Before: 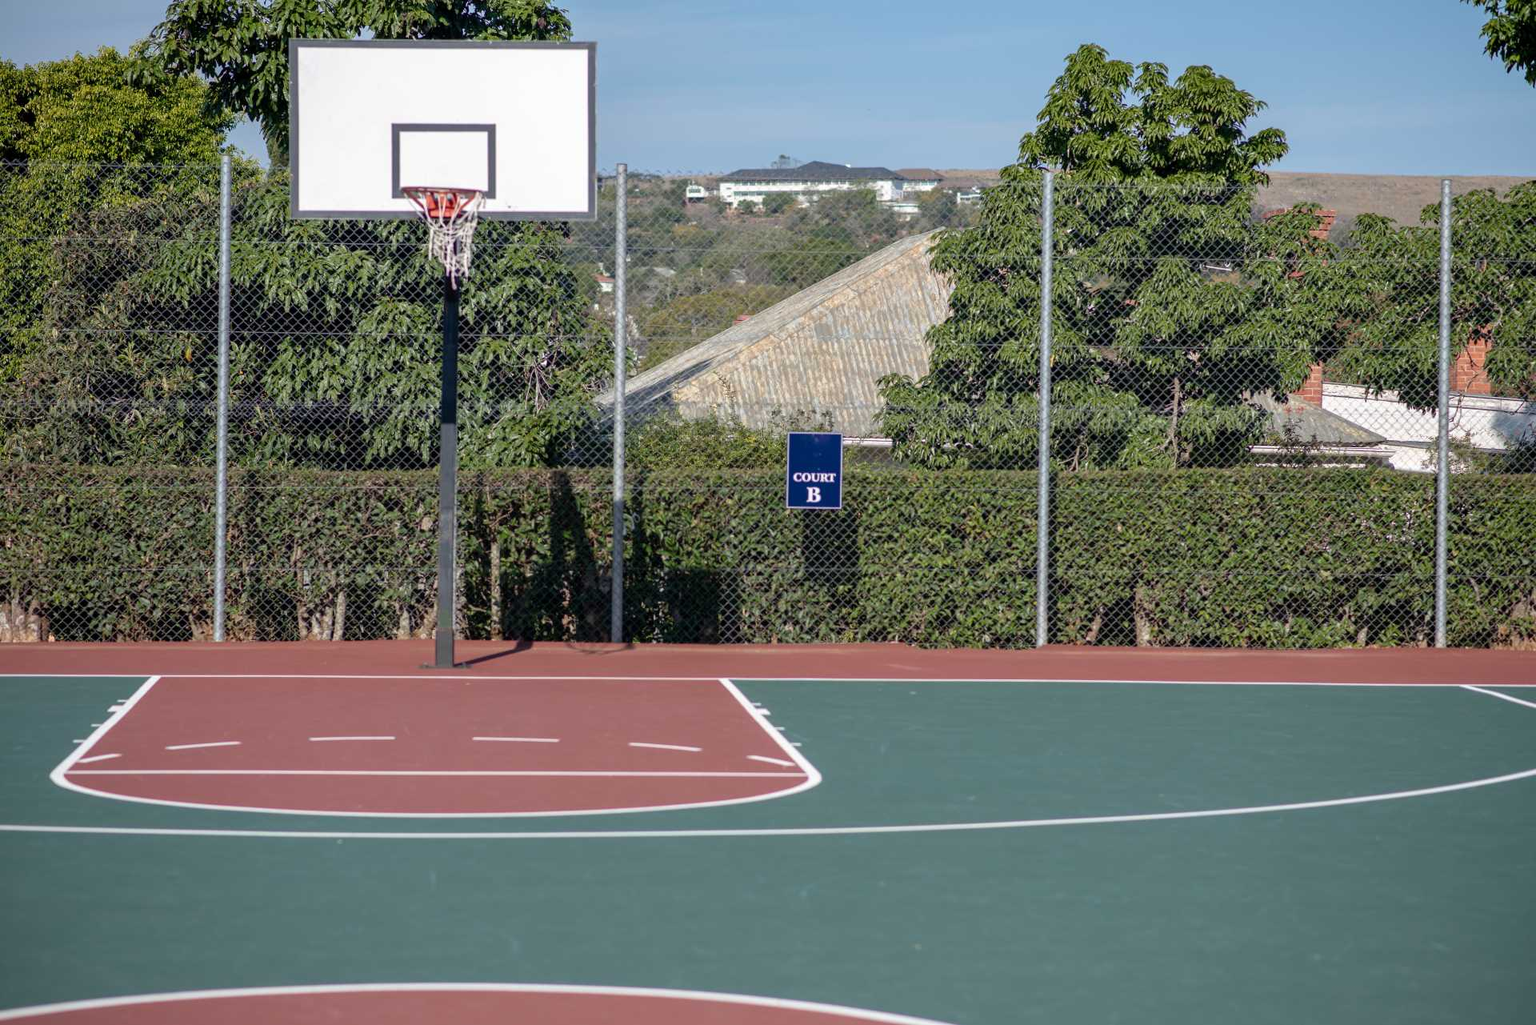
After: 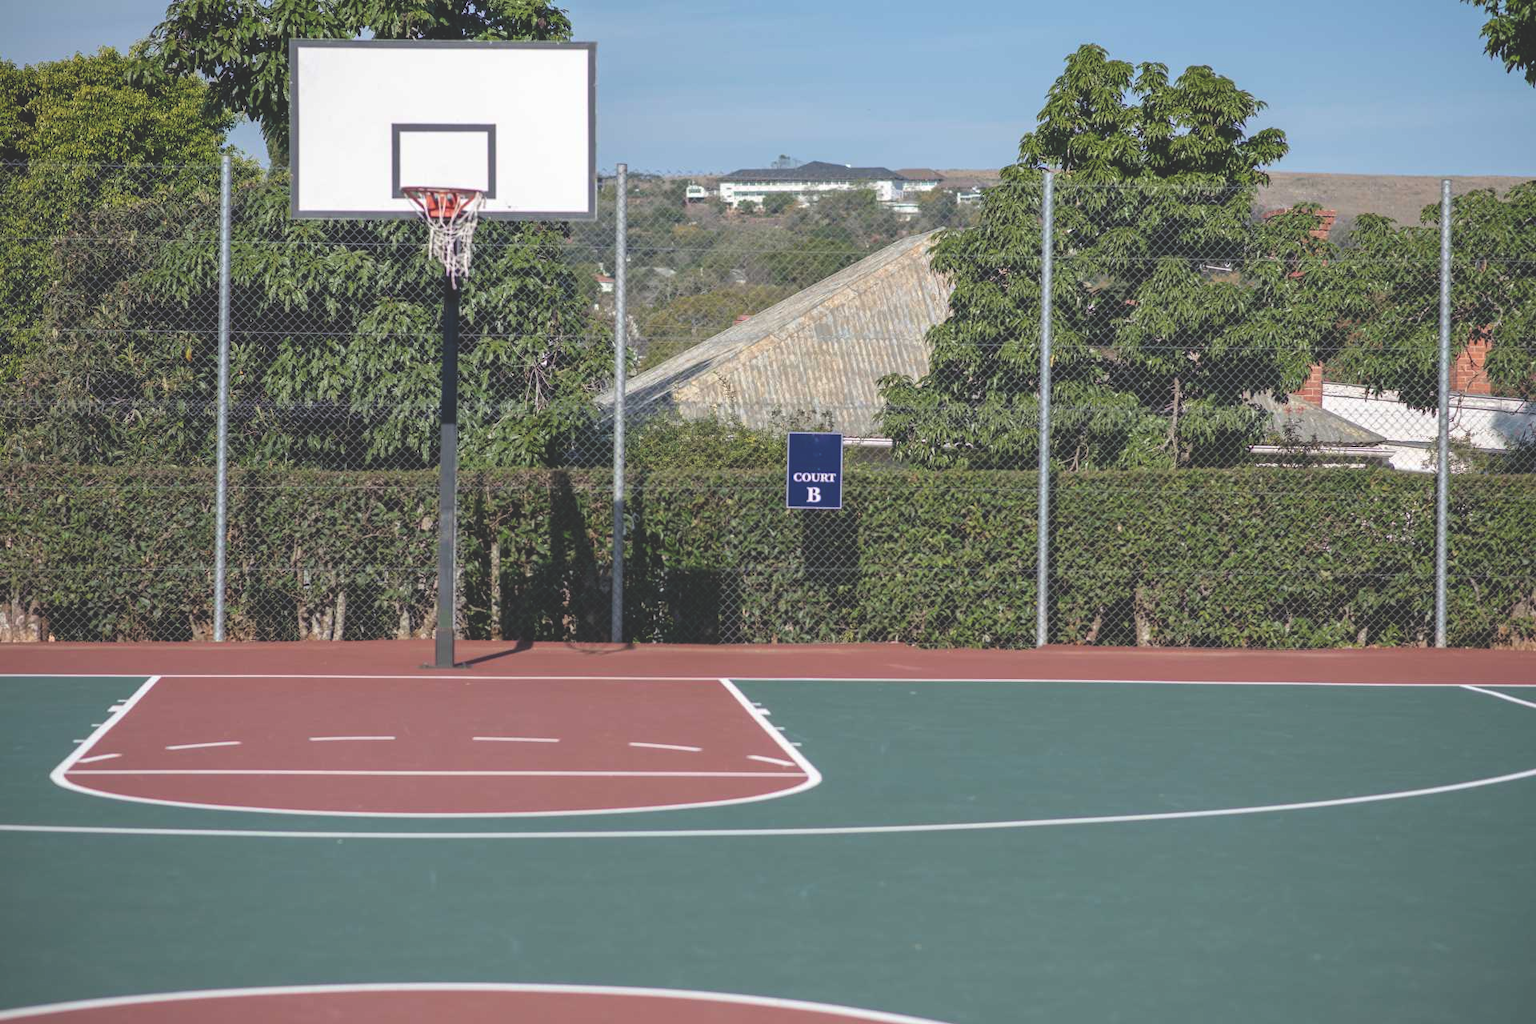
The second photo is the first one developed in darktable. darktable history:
exposure: black level correction -0.027, compensate exposure bias true, compensate highlight preservation false
